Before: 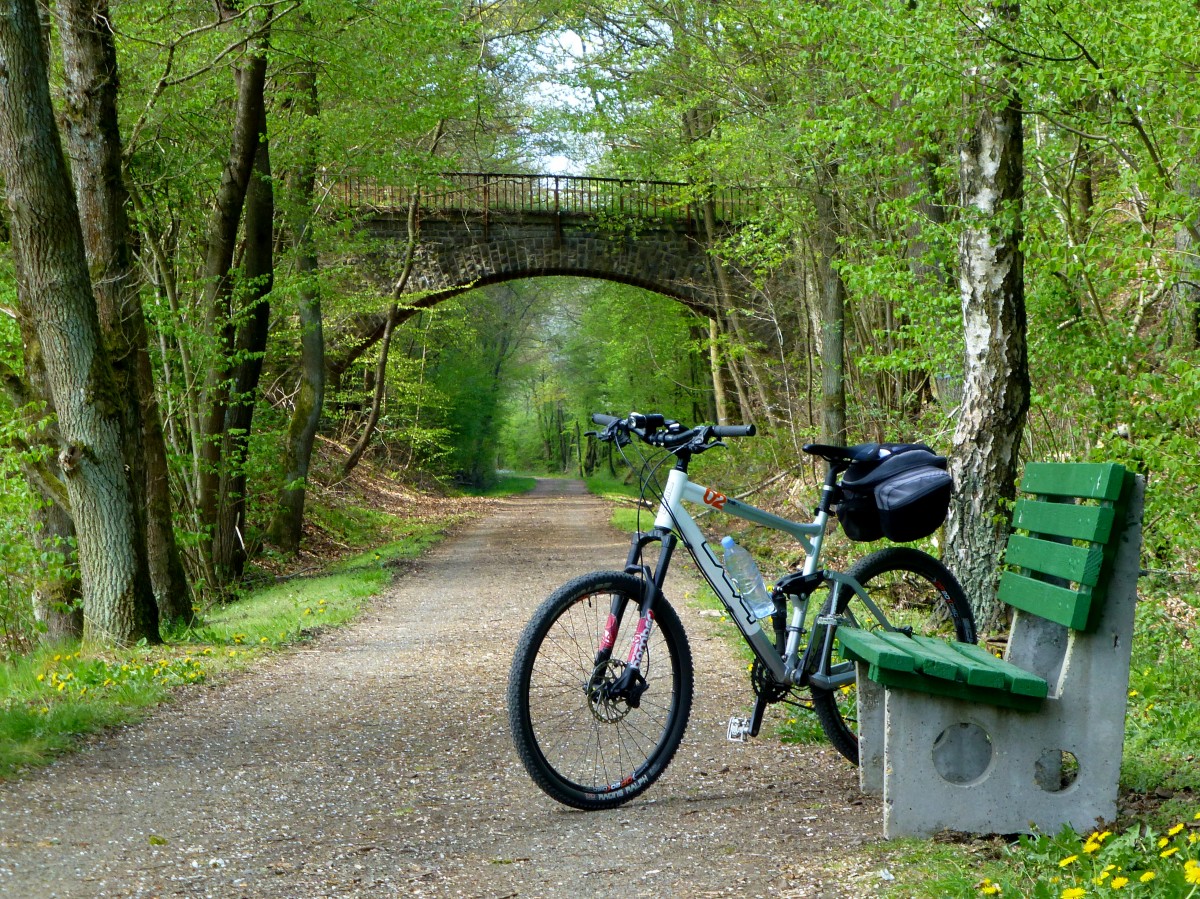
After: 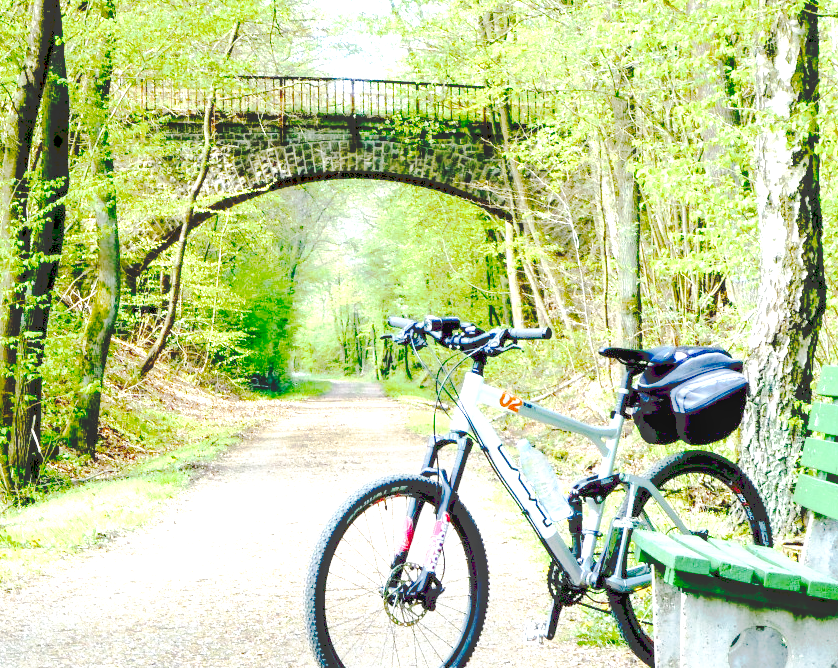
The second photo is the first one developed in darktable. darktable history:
crop and rotate: left 17.072%, top 10.888%, right 13.023%, bottom 14.712%
exposure: black level correction 0.001, exposure 1.848 EV, compensate highlight preservation false
tone curve: curves: ch0 [(0, 0) (0.003, 0.198) (0.011, 0.198) (0.025, 0.198) (0.044, 0.198) (0.069, 0.201) (0.1, 0.202) (0.136, 0.207) (0.177, 0.212) (0.224, 0.222) (0.277, 0.27) (0.335, 0.332) (0.399, 0.422) (0.468, 0.542) (0.543, 0.626) (0.623, 0.698) (0.709, 0.764) (0.801, 0.82) (0.898, 0.863) (1, 1)], preserve colors none
base curve: curves: ch0 [(0, 0) (0.028, 0.03) (0.121, 0.232) (0.46, 0.748) (0.859, 0.968) (1, 1)], preserve colors none
local contrast: on, module defaults
